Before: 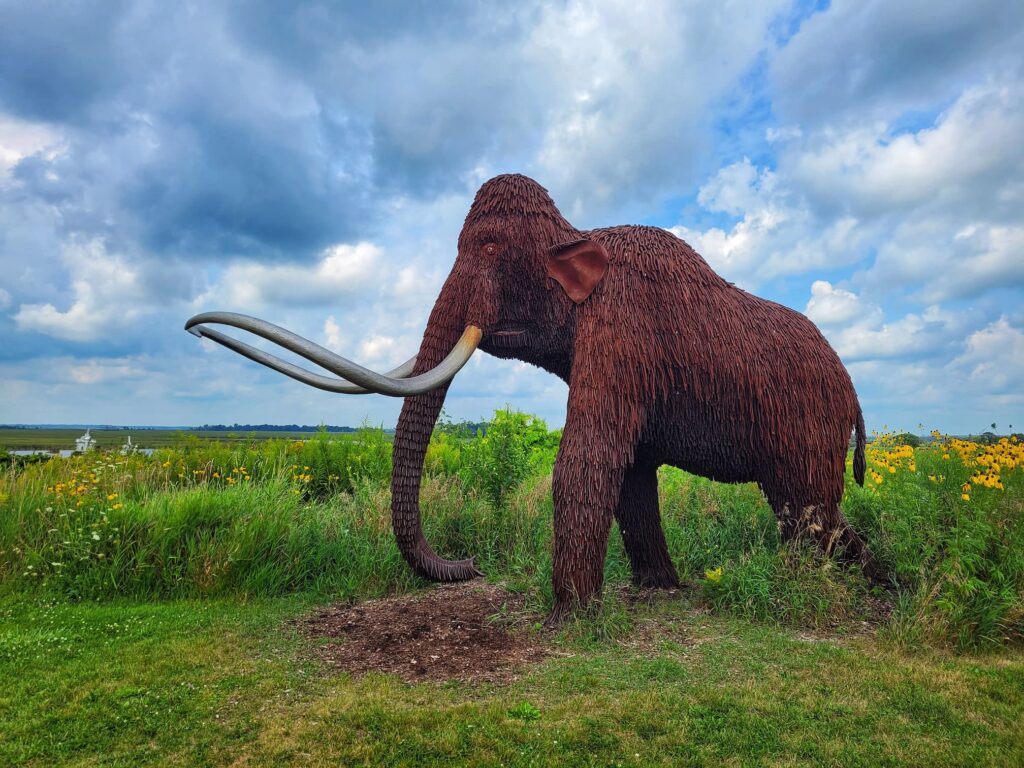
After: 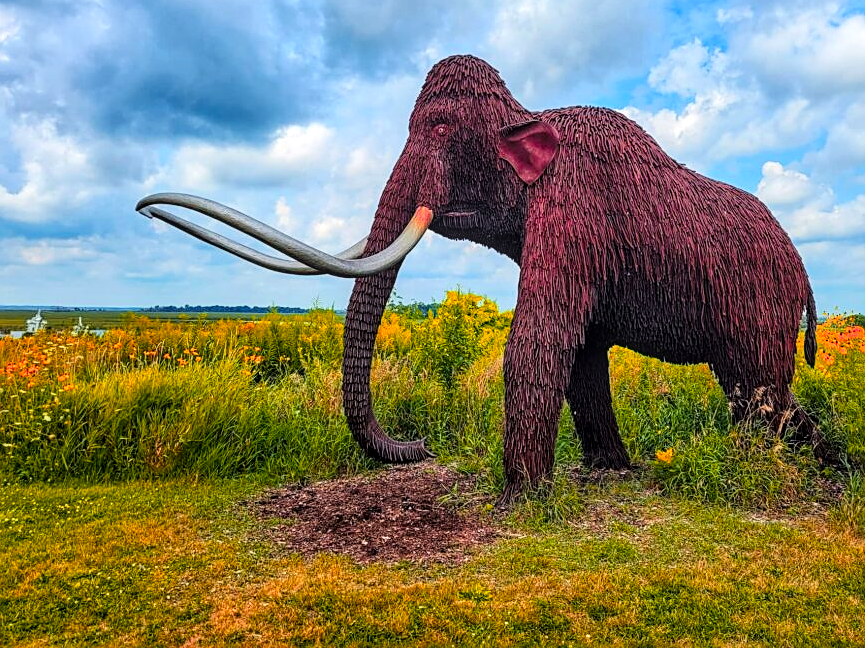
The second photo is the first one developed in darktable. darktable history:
tone curve: curves: ch0 [(0, 0) (0.004, 0.001) (0.133, 0.112) (0.325, 0.362) (0.832, 0.893) (1, 1)], color space Lab, linked channels, preserve colors none
crop and rotate: left 4.842%, top 15.51%, right 10.668%
color zones: curves: ch1 [(0.24, 0.634) (0.75, 0.5)]; ch2 [(0.253, 0.437) (0.745, 0.491)], mix 102.12%
local contrast: on, module defaults
sharpen: on, module defaults
